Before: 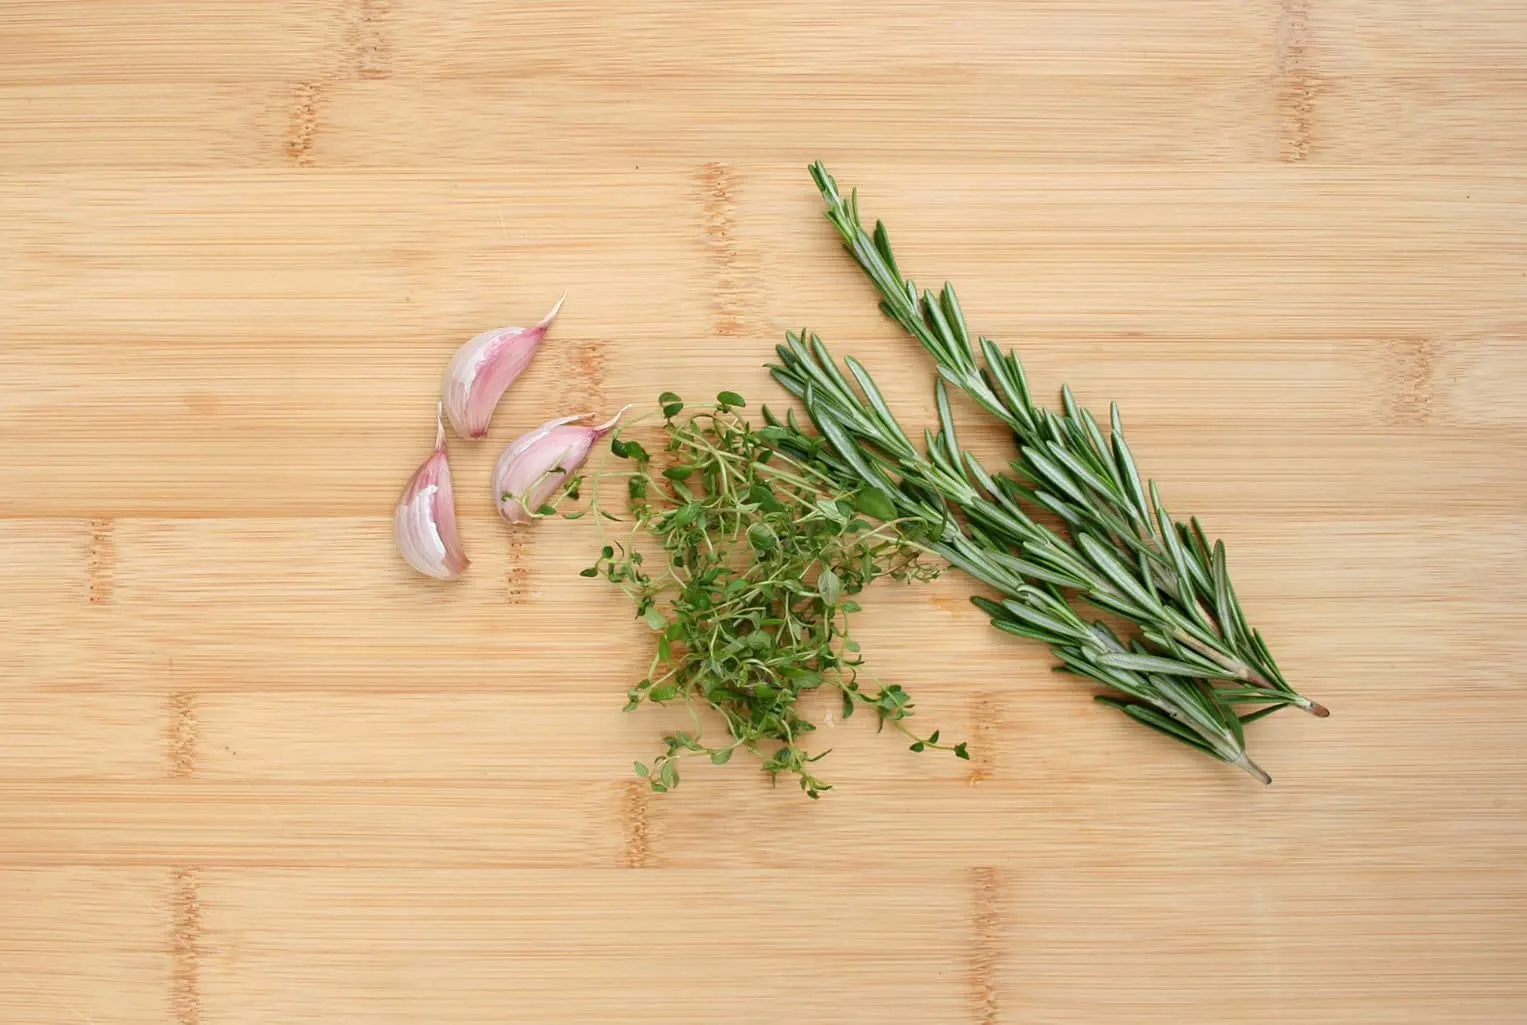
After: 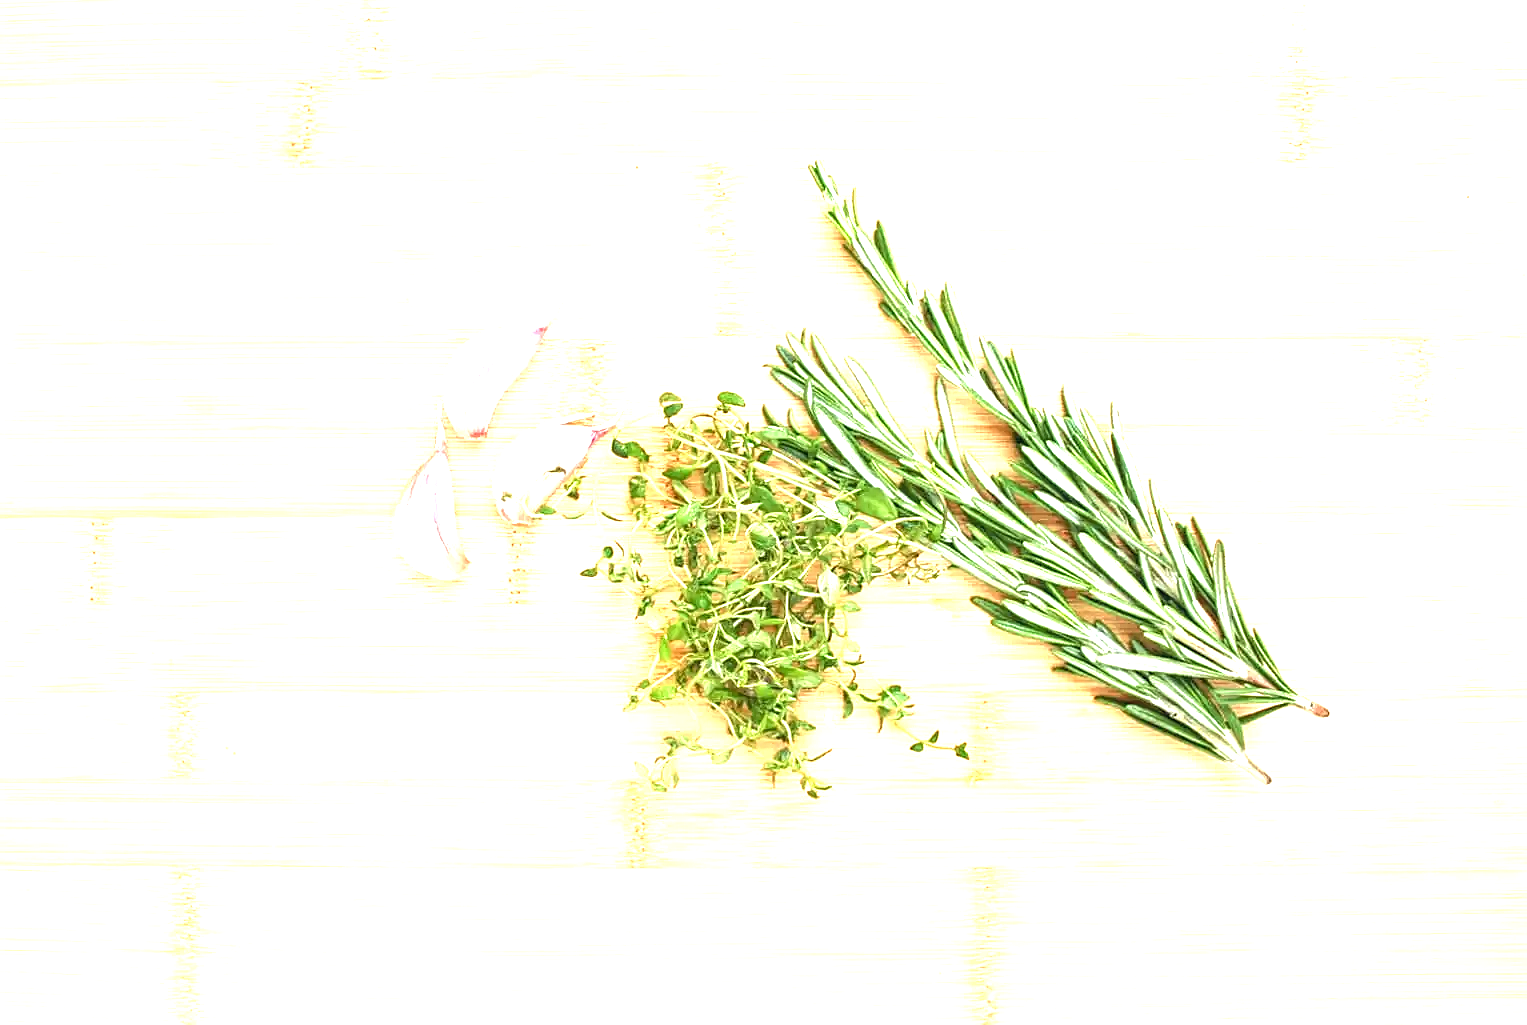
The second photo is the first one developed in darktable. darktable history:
exposure: black level correction 0, exposure 1.975 EV, compensate exposure bias true, compensate highlight preservation false
sharpen: on, module defaults
local contrast: on, module defaults
